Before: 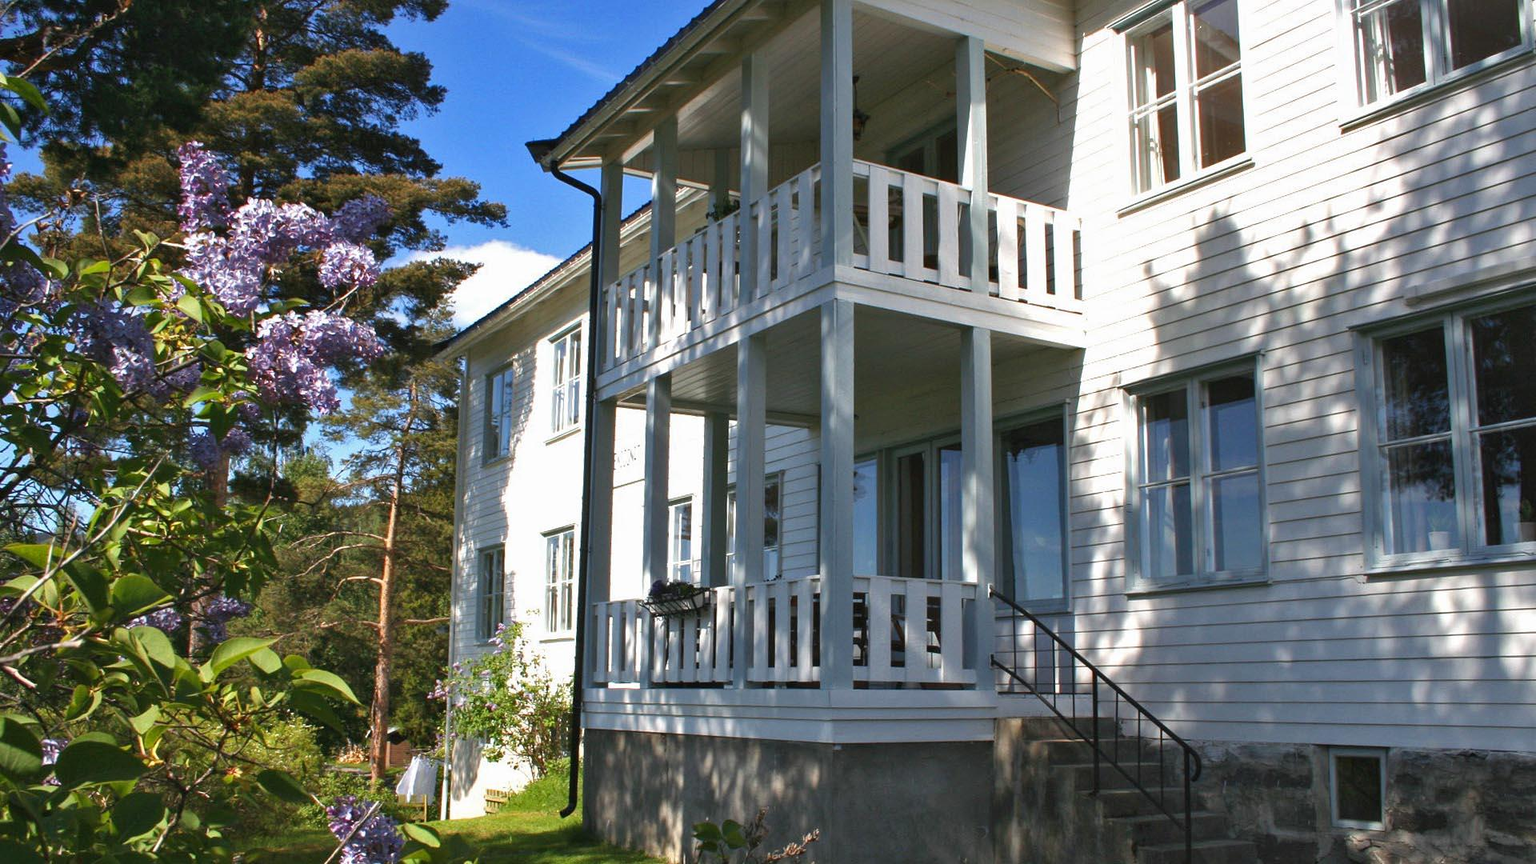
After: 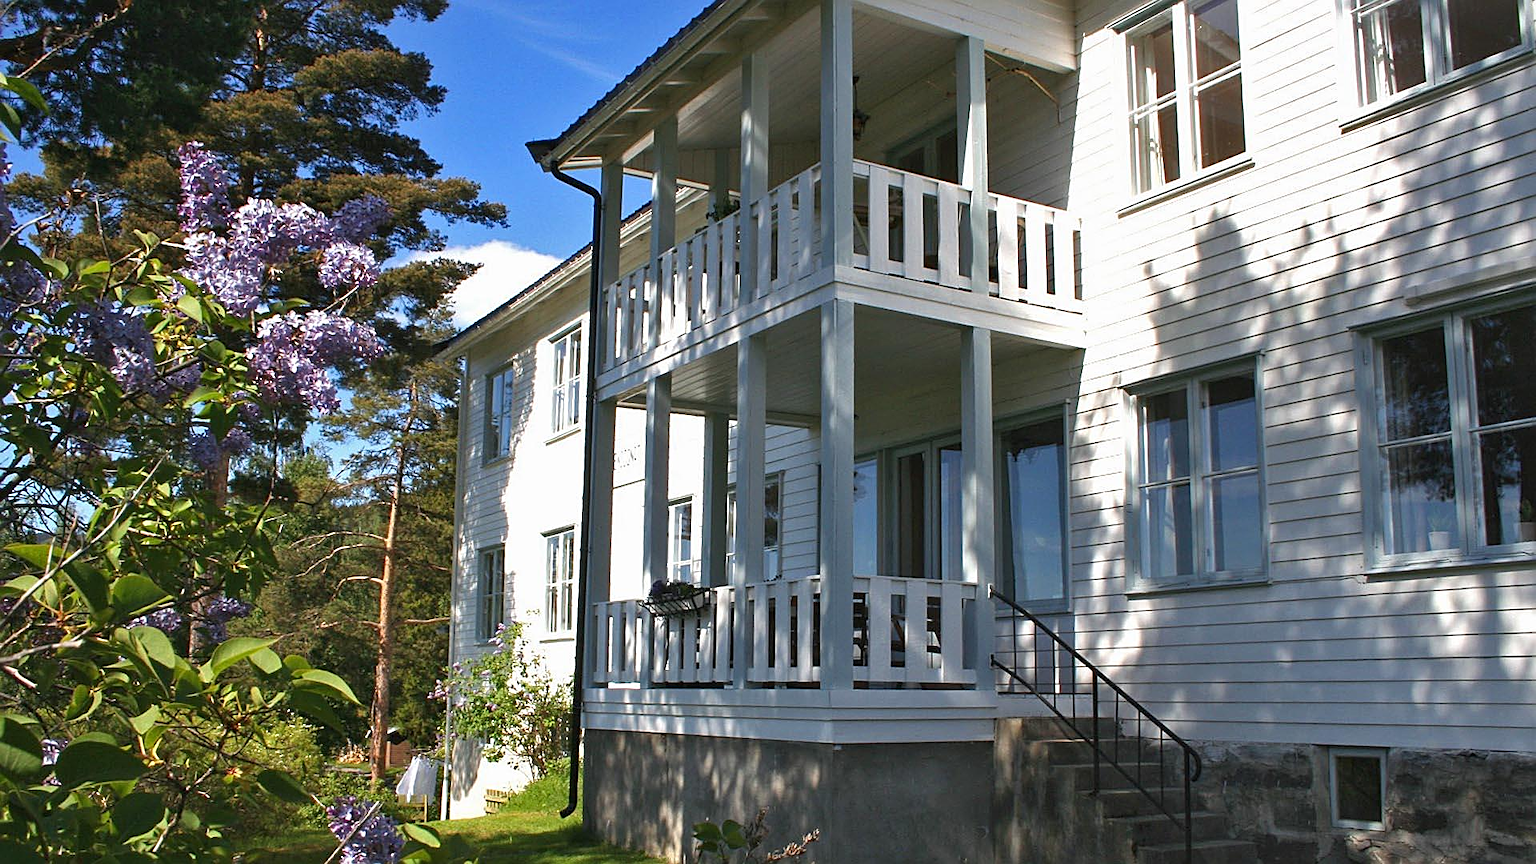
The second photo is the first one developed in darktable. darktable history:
sharpen: amount 0.601
